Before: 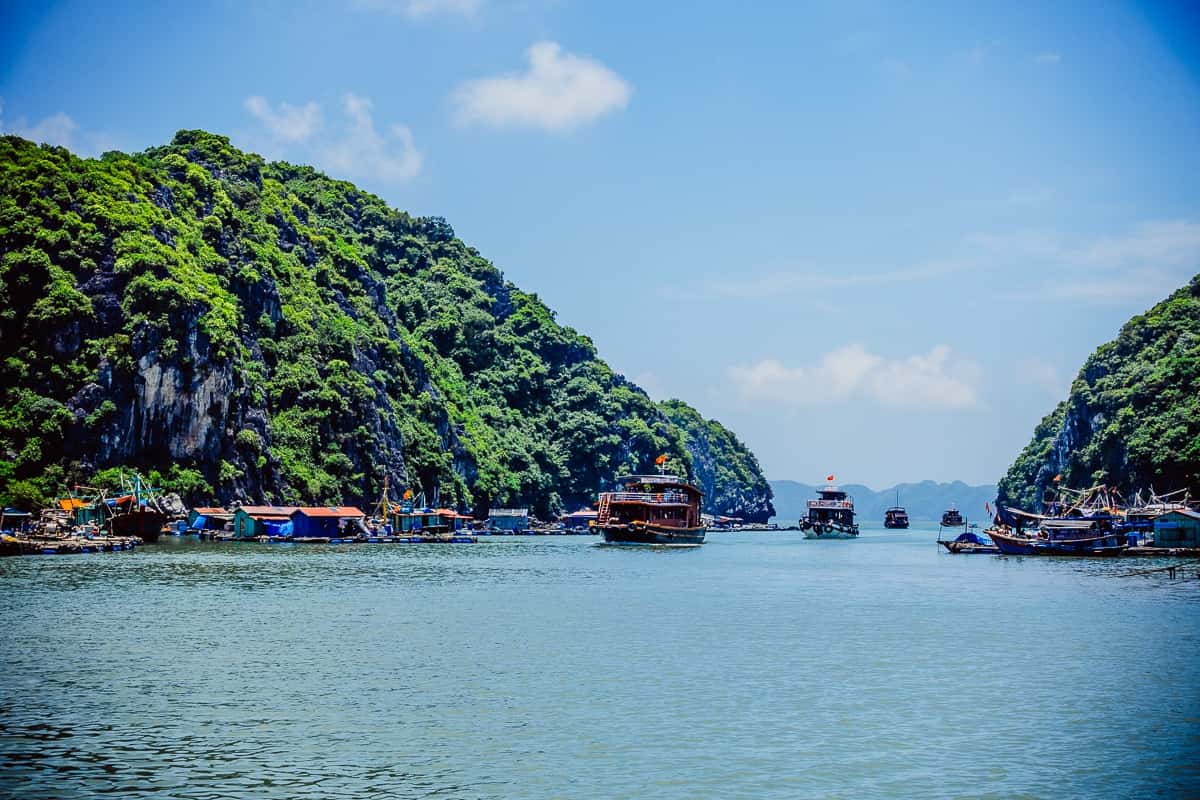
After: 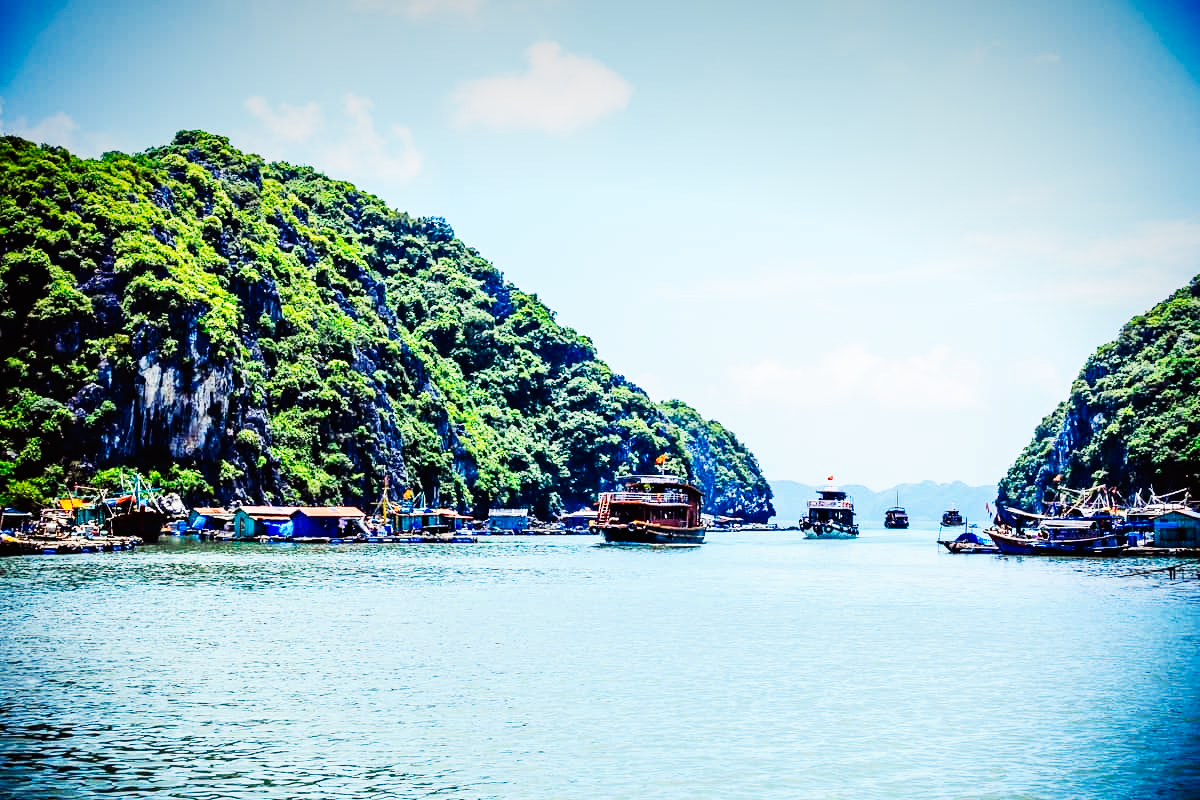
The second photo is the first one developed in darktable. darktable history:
vignetting: fall-off start 97.52%, fall-off radius 100%, brightness -0.574, saturation 0, center (-0.027, 0.404), width/height ratio 1.368, unbound false
base curve: curves: ch0 [(0, 0) (0.007, 0.004) (0.027, 0.03) (0.046, 0.07) (0.207, 0.54) (0.442, 0.872) (0.673, 0.972) (1, 1)], preserve colors none
